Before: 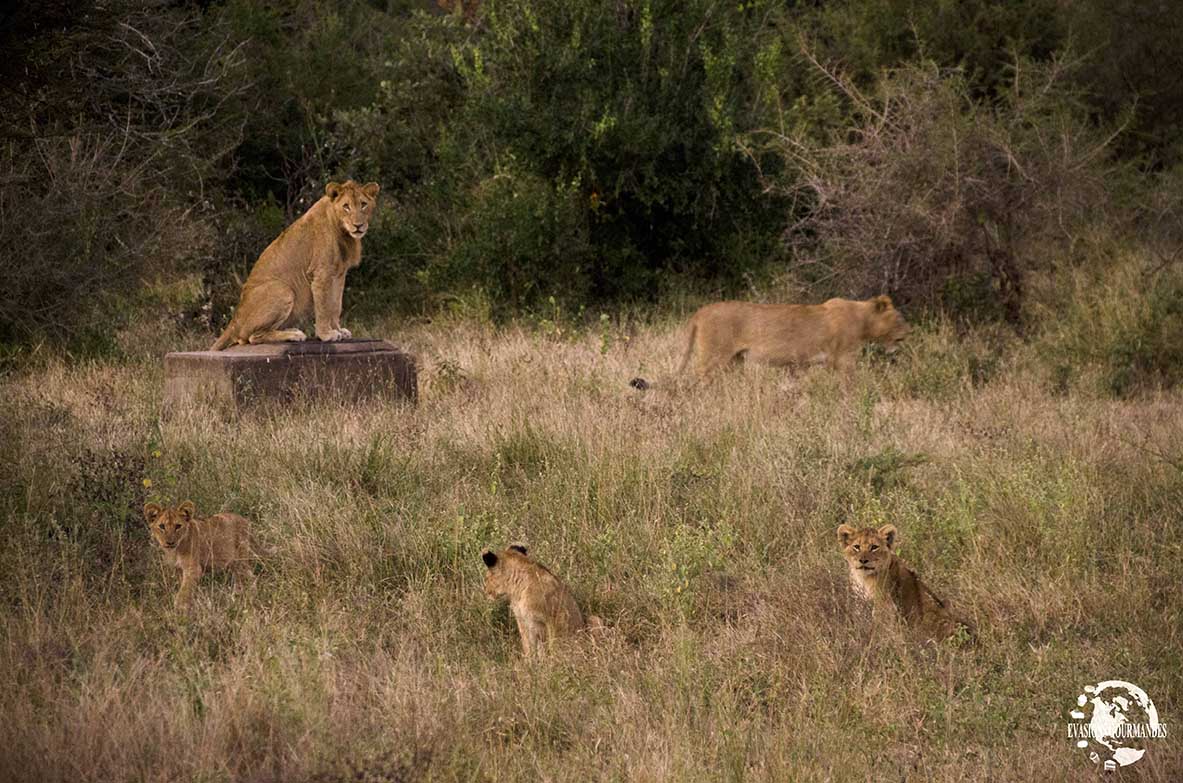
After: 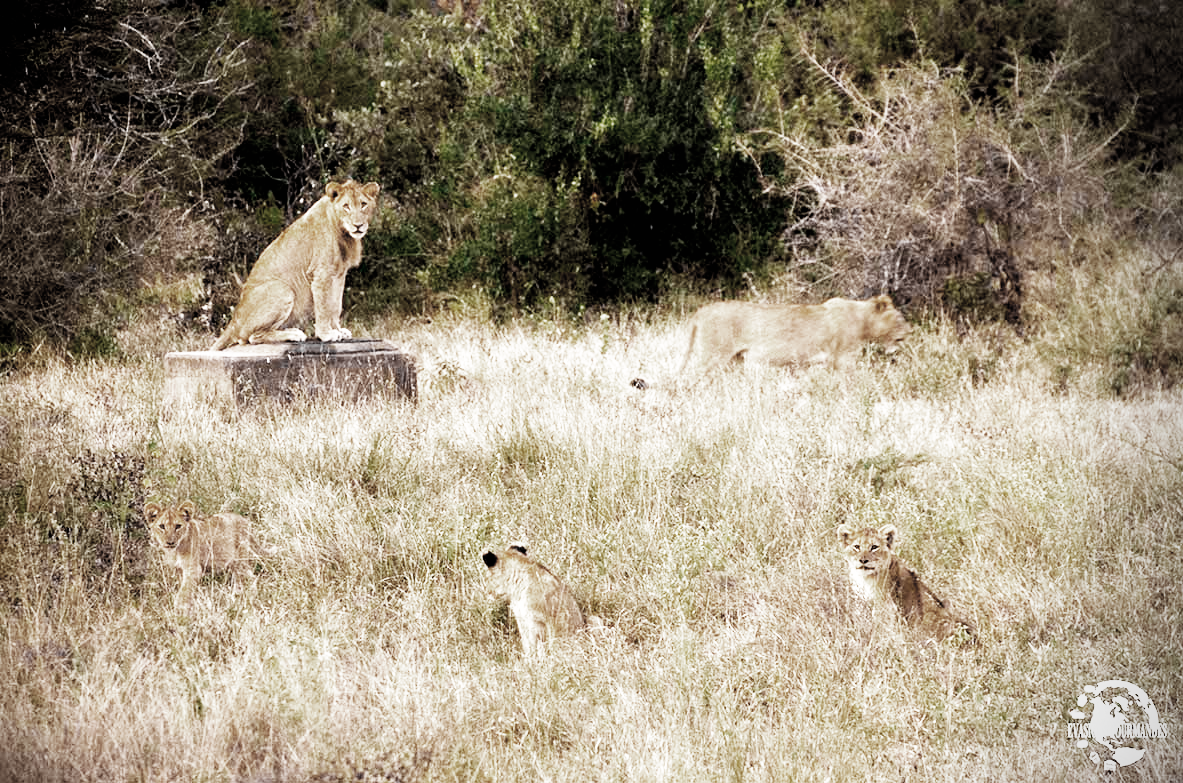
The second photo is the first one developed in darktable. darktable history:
color zones: curves: ch0 [(0, 0.487) (0.241, 0.395) (0.434, 0.373) (0.658, 0.412) (0.838, 0.487)]; ch1 [(0, 0) (0.053, 0.053) (0.211, 0.202) (0.579, 0.259) (0.781, 0.241)]
base curve: curves: ch0 [(0, 0) (0.007, 0.004) (0.027, 0.03) (0.046, 0.07) (0.207, 0.54) (0.442, 0.872) (0.673, 0.972) (1, 1)], preserve colors none
exposure: black level correction 0.001, exposure 0.145 EV, compensate exposure bias true, compensate highlight preservation false
vignetting: fall-off start 91.34%, center (-0.15, 0.012)
